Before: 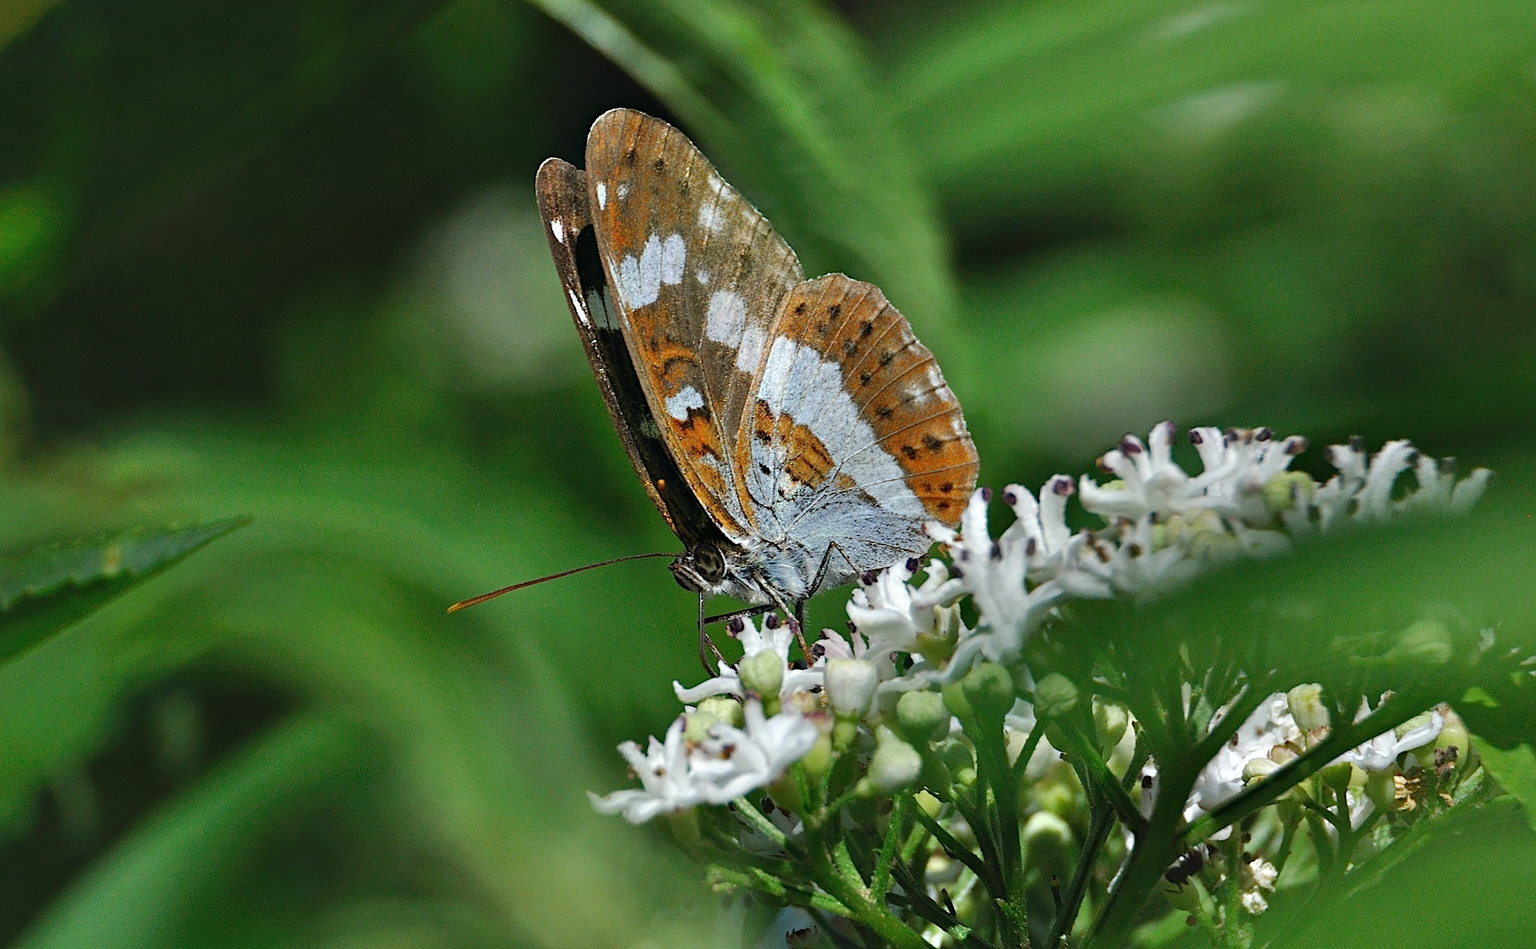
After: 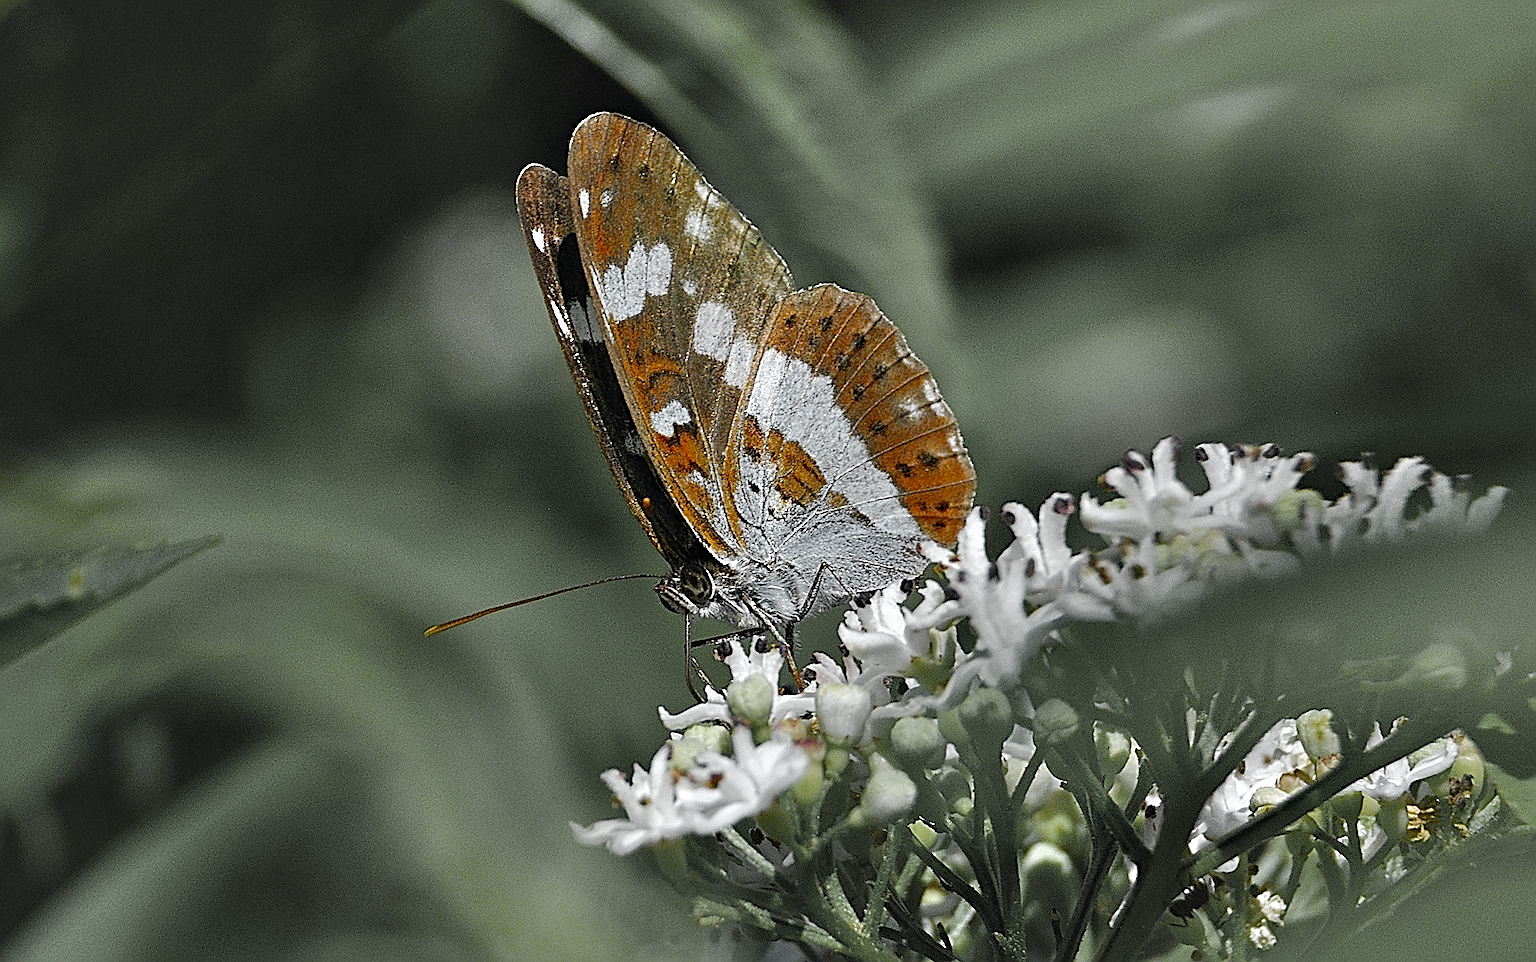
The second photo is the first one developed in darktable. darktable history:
crop and rotate: left 2.536%, right 1.107%, bottom 2.246%
sharpen: radius 1.685, amount 1.294
color zones: curves: ch0 [(0.004, 0.388) (0.125, 0.392) (0.25, 0.404) (0.375, 0.5) (0.5, 0.5) (0.625, 0.5) (0.75, 0.5) (0.875, 0.5)]; ch1 [(0, 0.5) (0.125, 0.5) (0.25, 0.5) (0.375, 0.124) (0.524, 0.124) (0.645, 0.128) (0.789, 0.132) (0.914, 0.096) (0.998, 0.068)]
